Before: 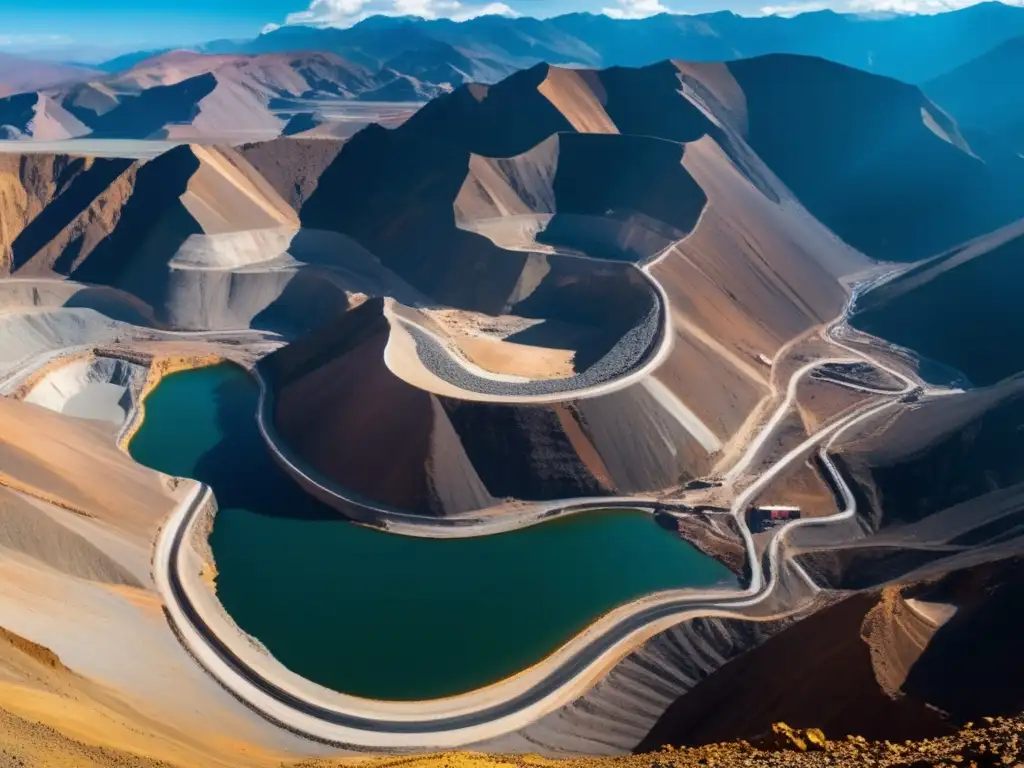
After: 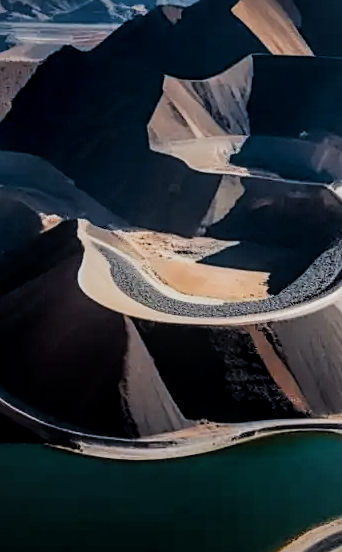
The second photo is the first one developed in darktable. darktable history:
local contrast: on, module defaults
filmic rgb: black relative exposure -5.02 EV, white relative exposure 3.96 EV, hardness 2.87, contrast 1.188, highlights saturation mix -28.61%
crop and rotate: left 29.887%, top 10.212%, right 36.674%, bottom 17.83%
vignetting: fall-off radius 60.84%, brightness -0.464, saturation -0.296, unbound false
sharpen: on, module defaults
exposure: black level correction 0.005, exposure 0.005 EV, compensate highlight preservation false
